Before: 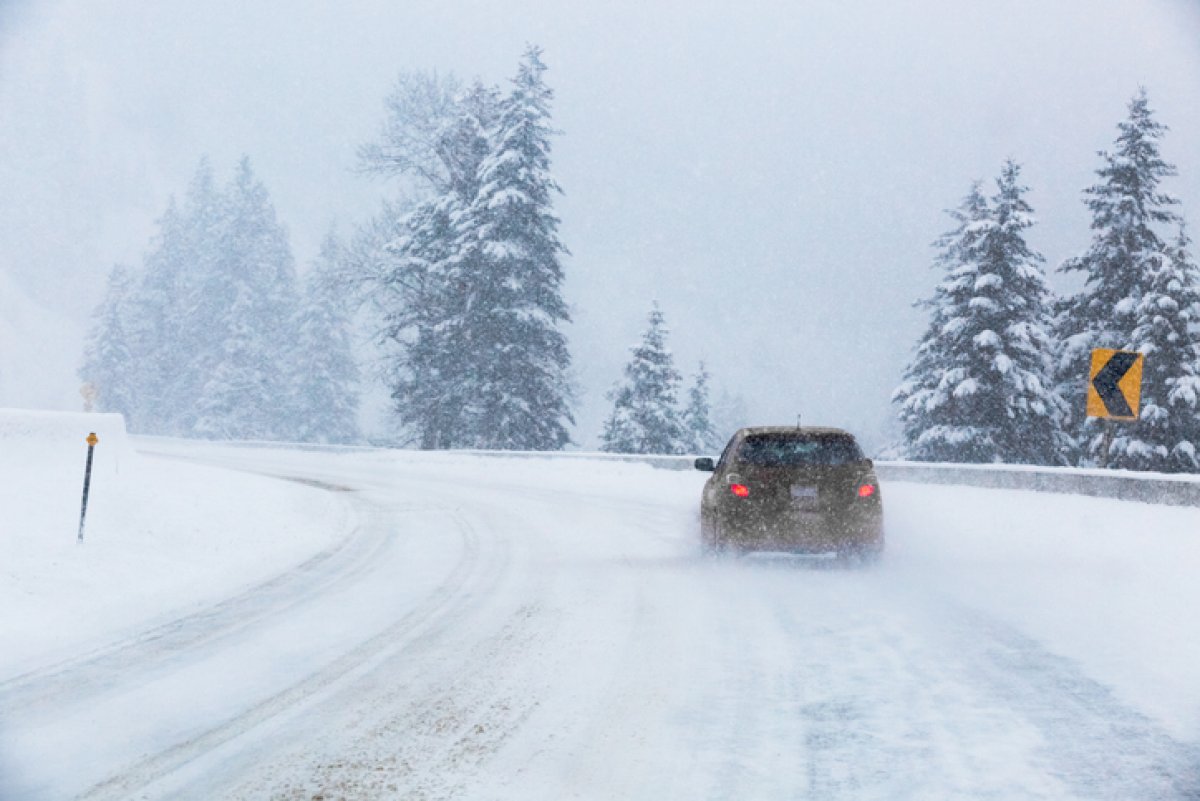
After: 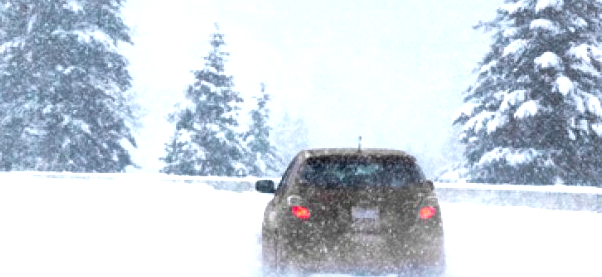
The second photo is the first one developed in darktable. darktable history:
exposure: black level correction 0, exposure 0.7 EV, compensate exposure bias true, compensate highlight preservation false
white balance: emerald 1
local contrast: mode bilateral grid, contrast 20, coarseness 50, detail 179%, midtone range 0.2
crop: left 36.607%, top 34.735%, right 13.146%, bottom 30.611%
